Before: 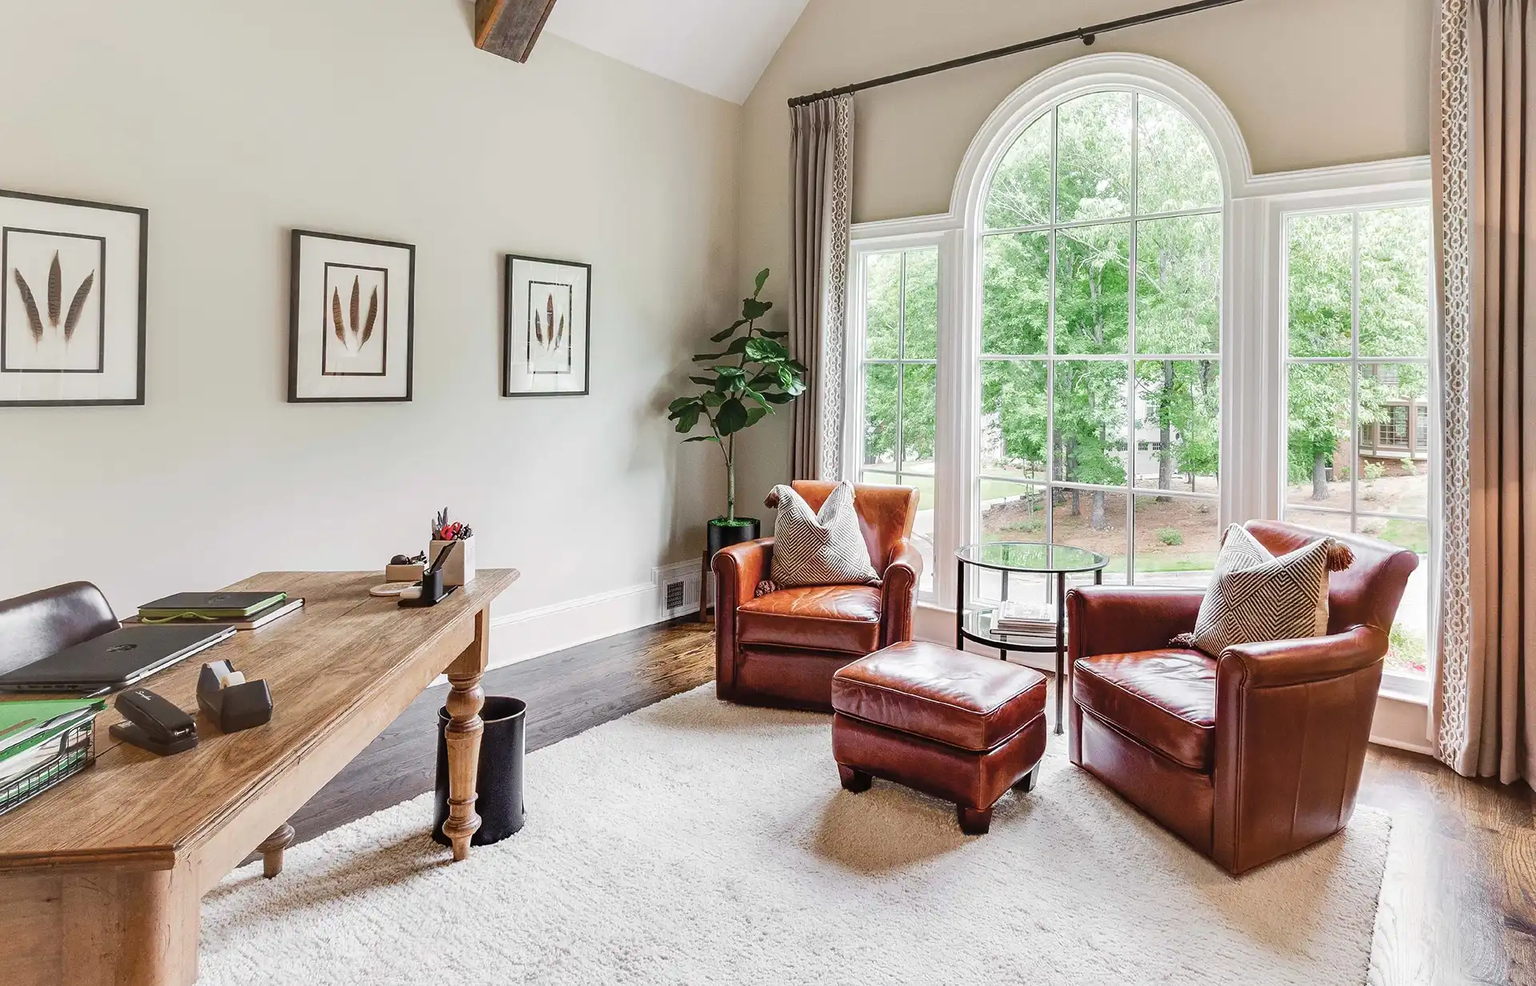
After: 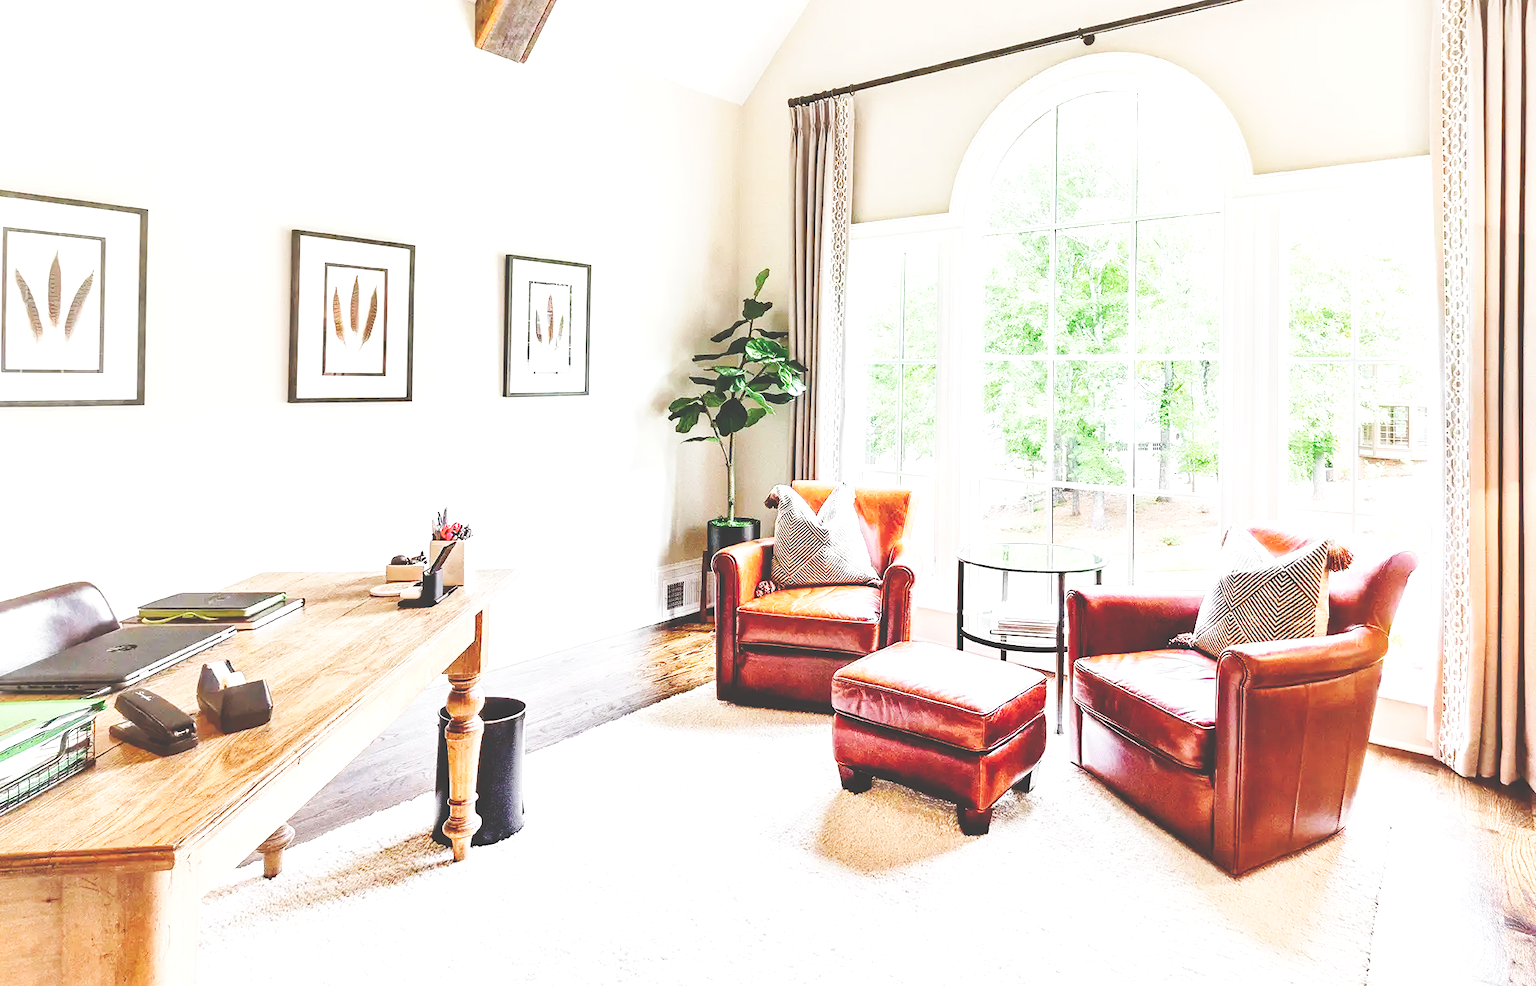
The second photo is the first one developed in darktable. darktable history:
exposure: black level correction 0, exposure 1 EV, compensate exposure bias true, compensate highlight preservation false
tone curve: curves: ch0 [(0, 0) (0.003, 0.224) (0.011, 0.229) (0.025, 0.234) (0.044, 0.242) (0.069, 0.249) (0.1, 0.256) (0.136, 0.265) (0.177, 0.285) (0.224, 0.304) (0.277, 0.337) (0.335, 0.385) (0.399, 0.435) (0.468, 0.507) (0.543, 0.59) (0.623, 0.674) (0.709, 0.763) (0.801, 0.852) (0.898, 0.931) (1, 1)], preserve colors none
base curve: curves: ch0 [(0, 0) (0.036, 0.025) (0.121, 0.166) (0.206, 0.329) (0.605, 0.79) (1, 1)], preserve colors none
